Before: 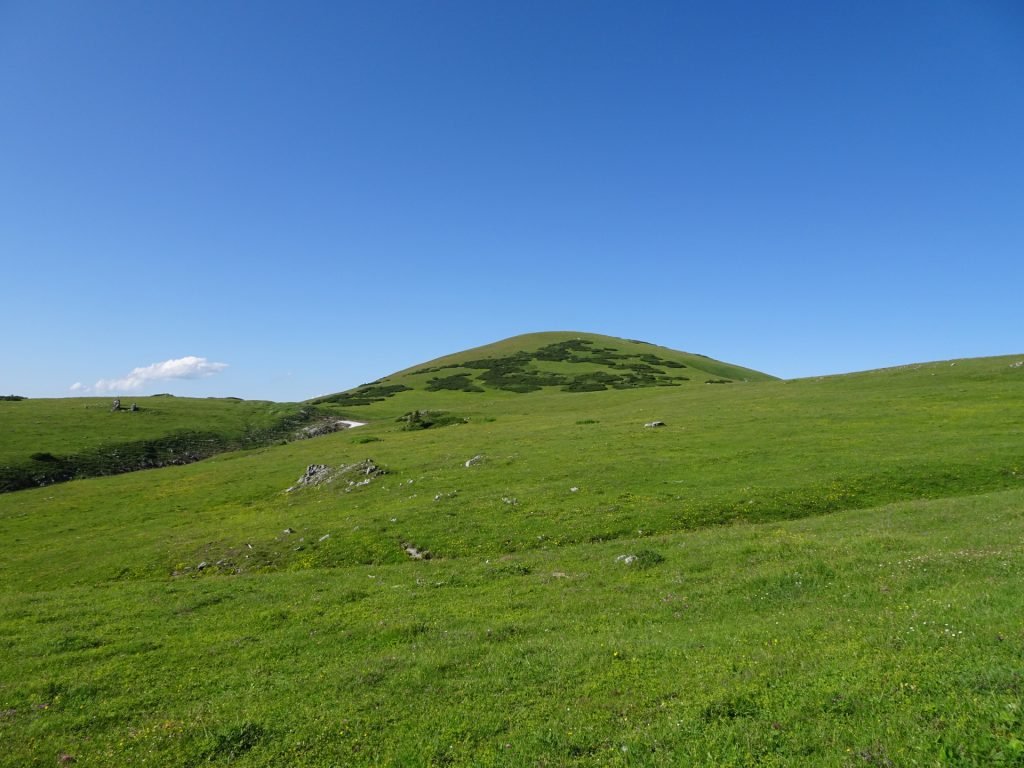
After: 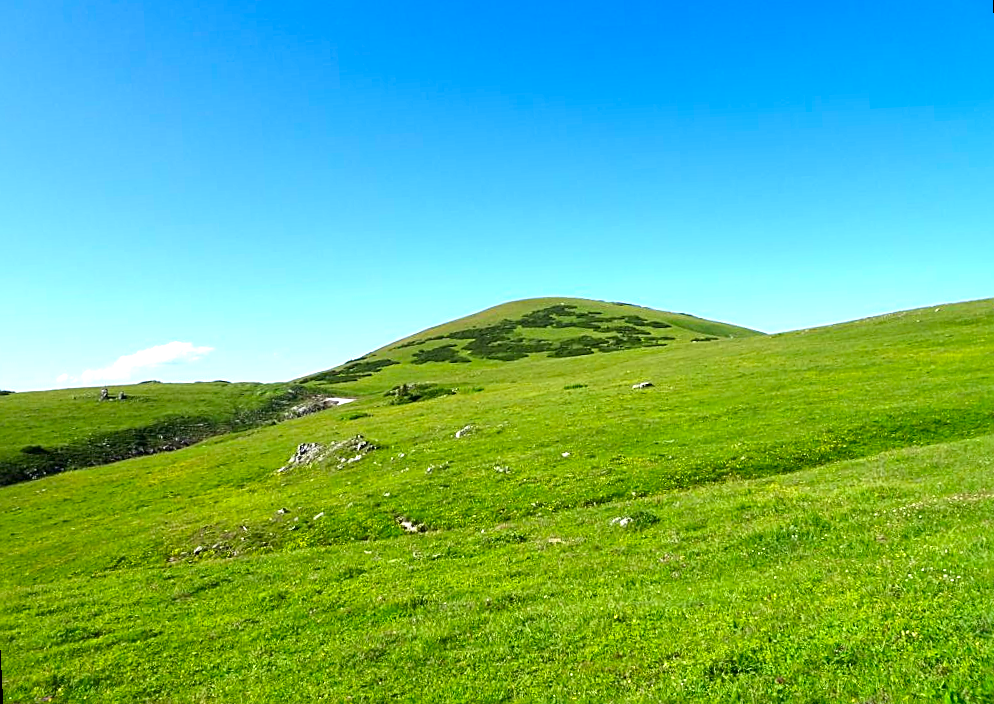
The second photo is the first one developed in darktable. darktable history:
exposure: black level correction 0.001, exposure 1 EV, compensate highlight preservation false
rotate and perspective: rotation -3°, crop left 0.031, crop right 0.968, crop top 0.07, crop bottom 0.93
local contrast: mode bilateral grid, contrast 20, coarseness 50, detail 130%, midtone range 0.2
sharpen: on, module defaults
contrast brightness saturation: contrast 0.09, saturation 0.28
